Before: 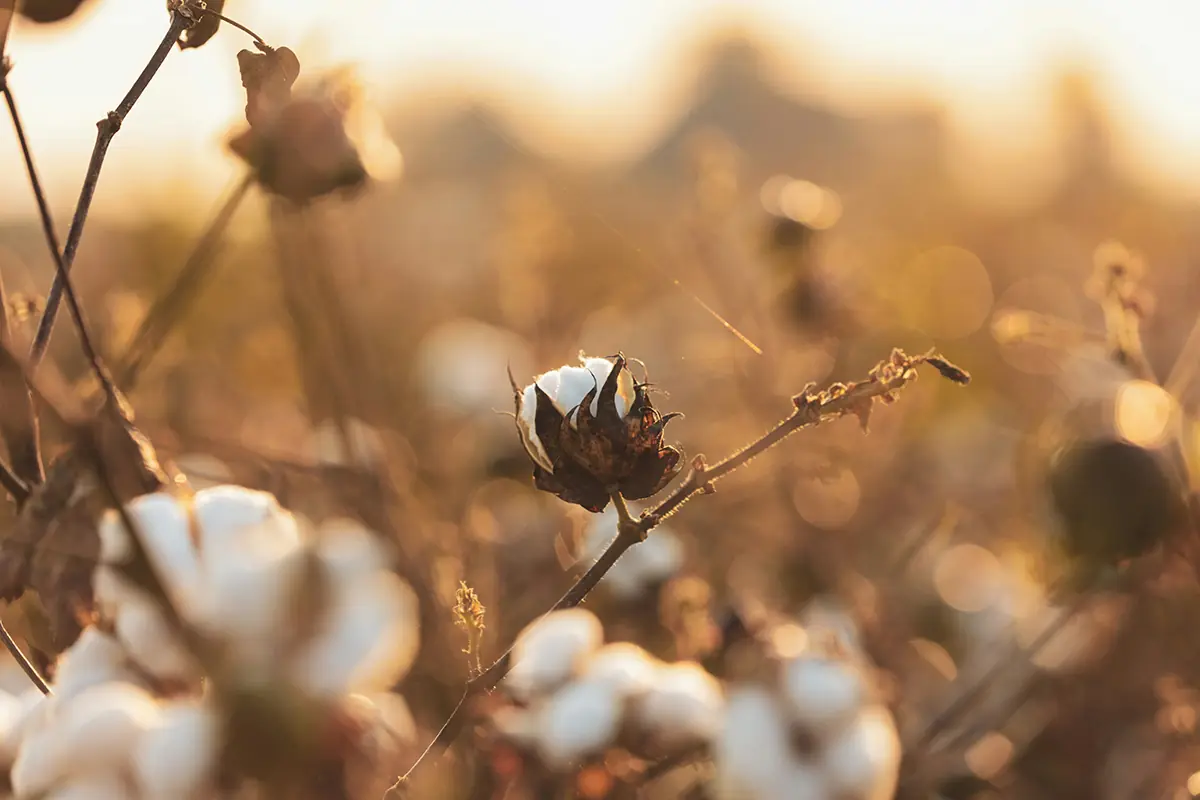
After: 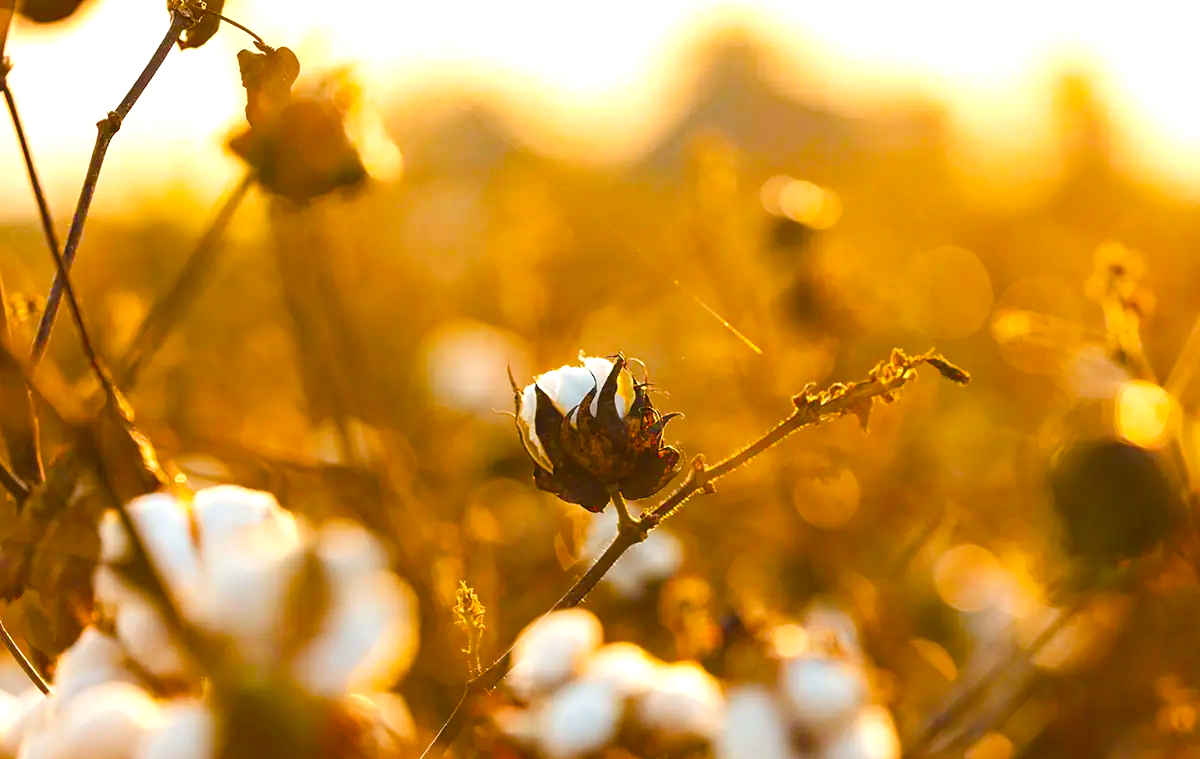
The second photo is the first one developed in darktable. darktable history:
color balance rgb: linear chroma grading › shadows 10%, linear chroma grading › highlights 10%, linear chroma grading › global chroma 15%, linear chroma grading › mid-tones 15%, perceptual saturation grading › global saturation 40%, perceptual saturation grading › highlights -25%, perceptual saturation grading › mid-tones 35%, perceptual saturation grading › shadows 35%, perceptual brilliance grading › global brilliance 11.29%, global vibrance 11.29%
crop and rotate: top 0%, bottom 5.097%
exposure: black level correction 0.001, compensate highlight preservation false
